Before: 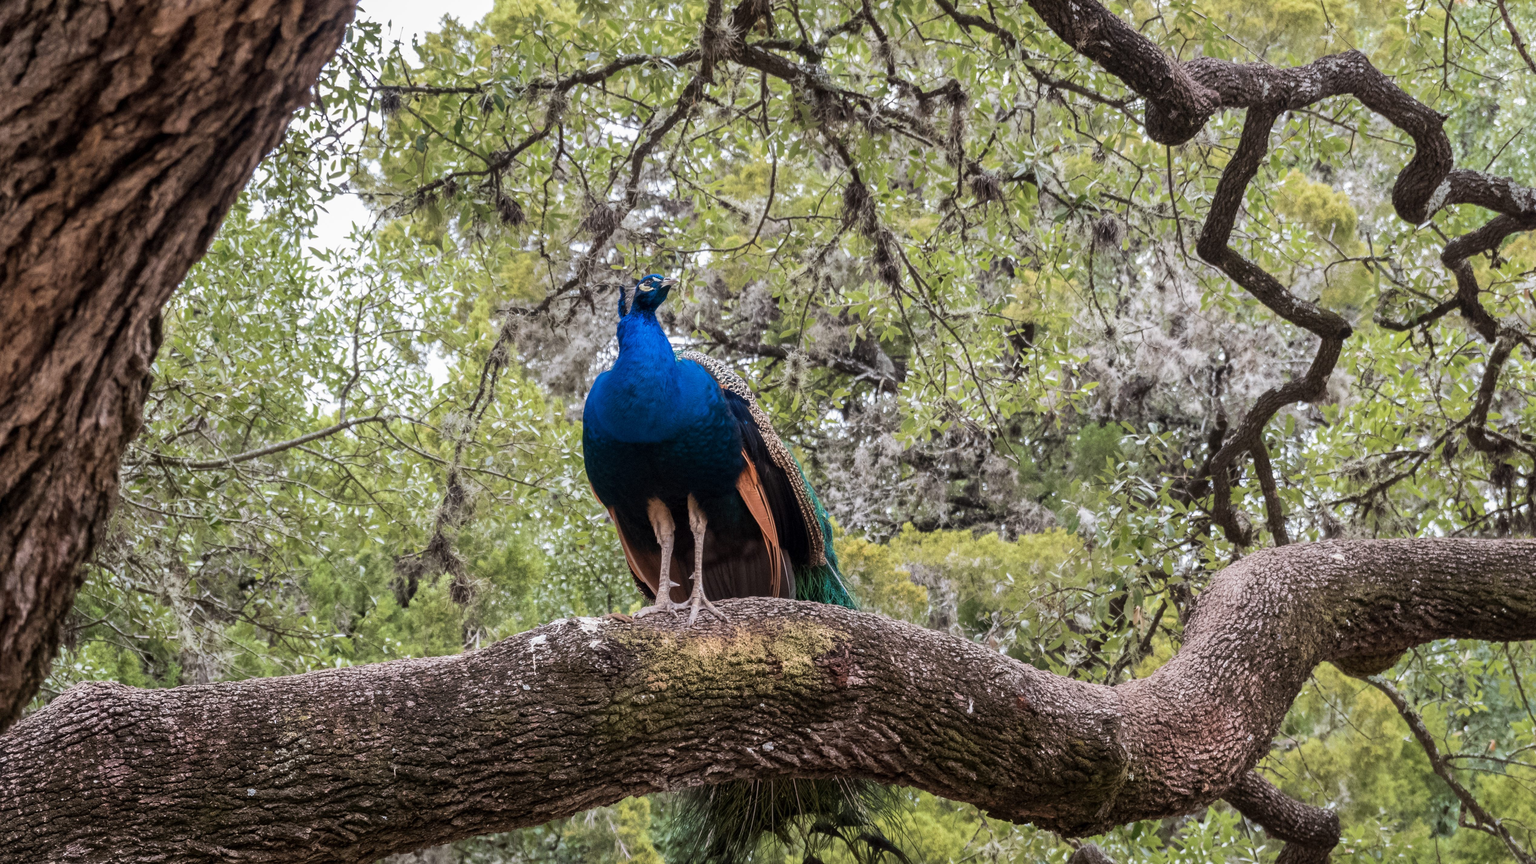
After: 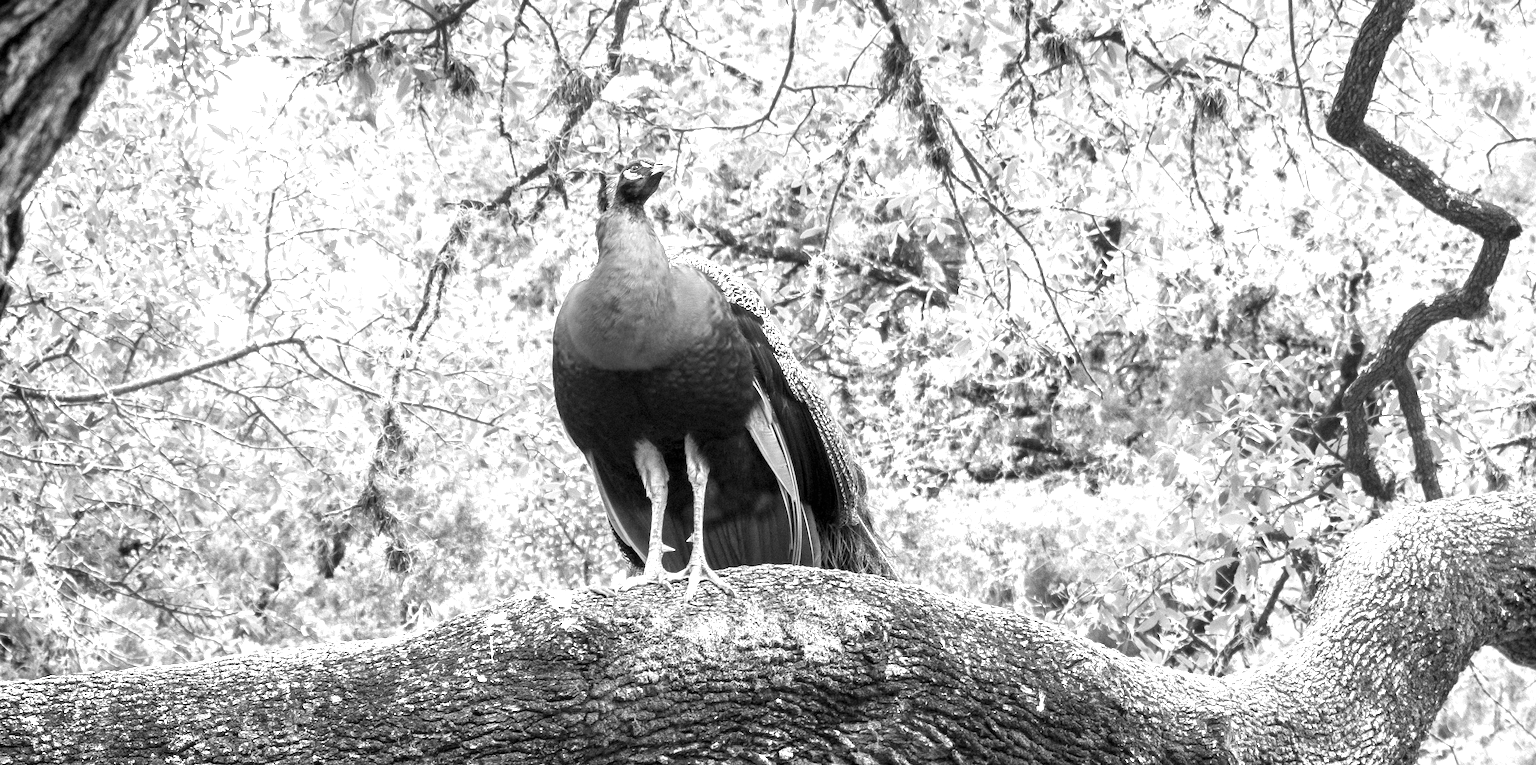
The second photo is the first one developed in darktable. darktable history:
crop: left 9.402%, top 17.251%, right 11.195%, bottom 12.395%
color calibration: output gray [0.267, 0.423, 0.261, 0], x 0.355, y 0.368, temperature 4702.6 K, saturation algorithm version 1 (2020)
exposure: black level correction 0.001, exposure 1.721 EV, compensate highlight preservation false
